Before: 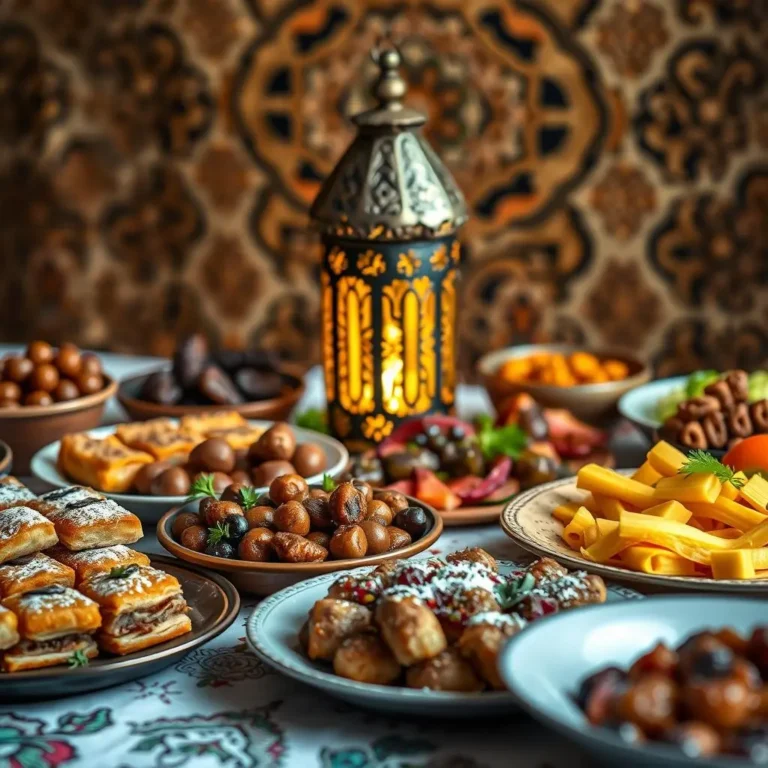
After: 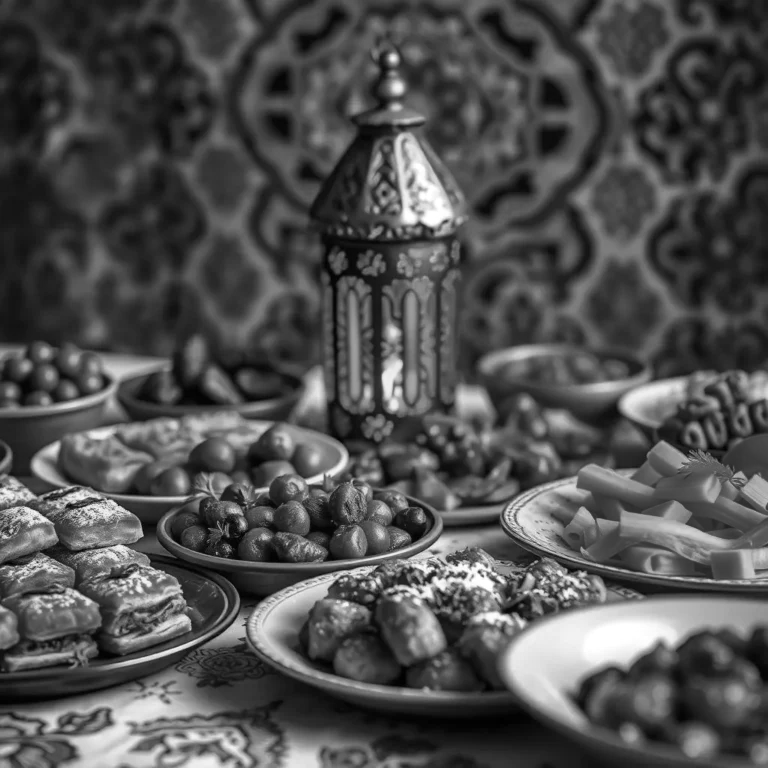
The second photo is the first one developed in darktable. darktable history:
monochrome: a -11.7, b 1.62, size 0.5, highlights 0.38
exposure: exposure 0.127 EV, compensate highlight preservation false
